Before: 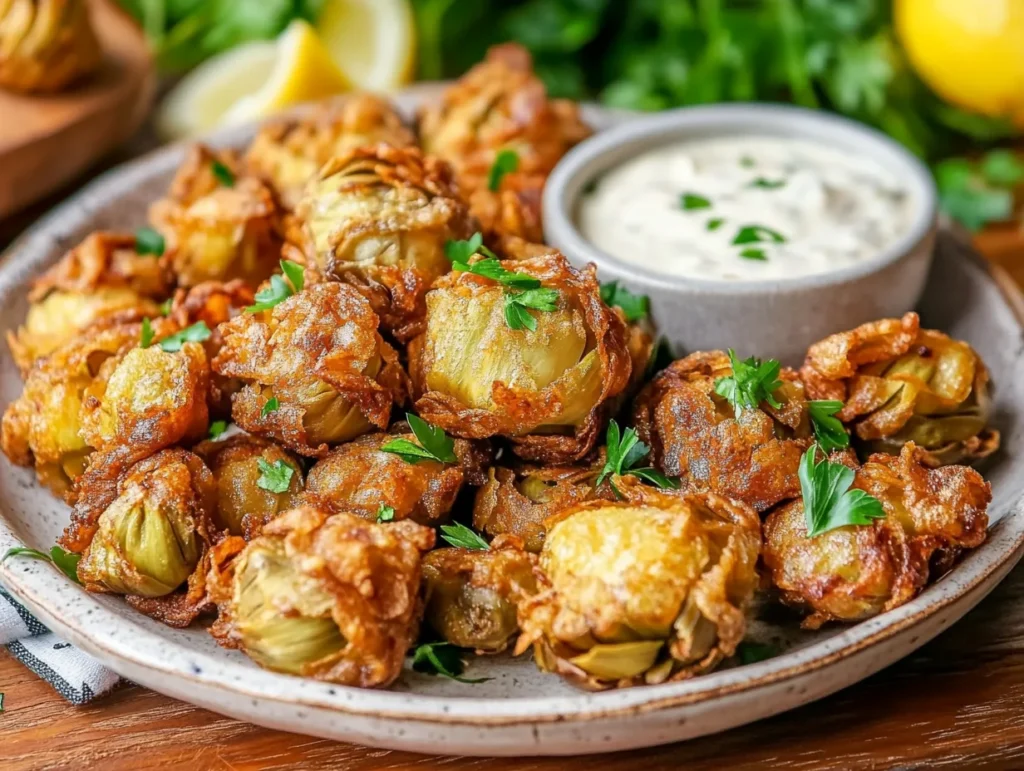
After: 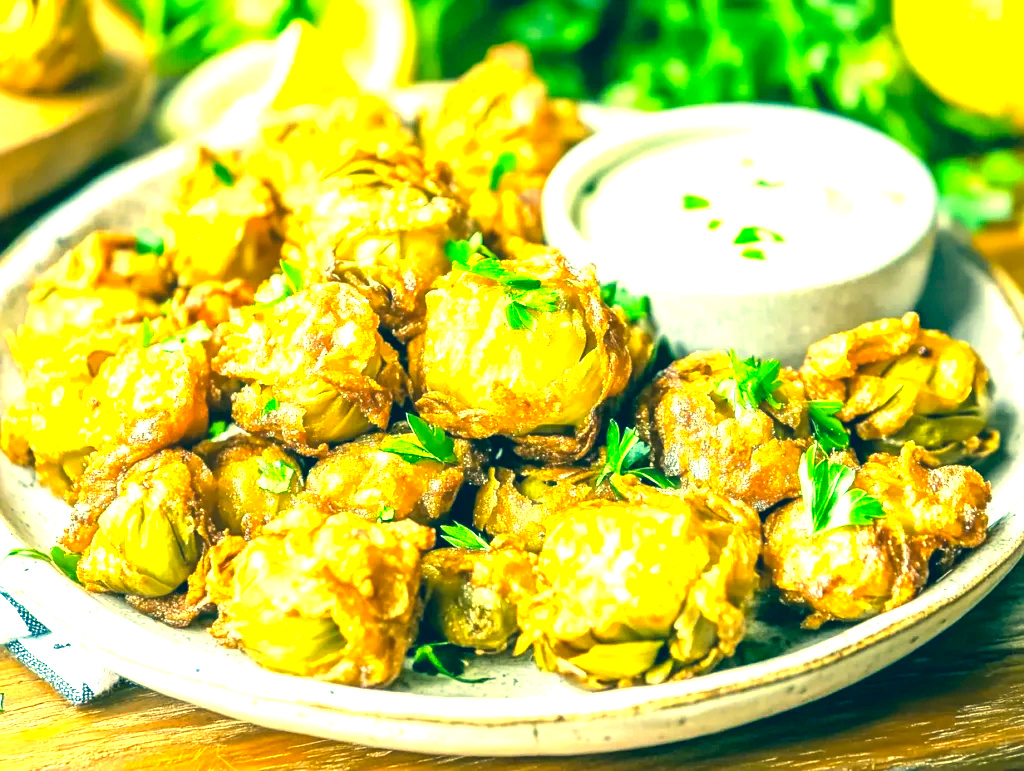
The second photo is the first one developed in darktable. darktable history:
white balance: red 0.948, green 1.02, blue 1.176
exposure: black level correction 0, exposure 2.088 EV, compensate exposure bias true, compensate highlight preservation false
color correction: highlights a* -15.58, highlights b* 40, shadows a* -40, shadows b* -26.18
